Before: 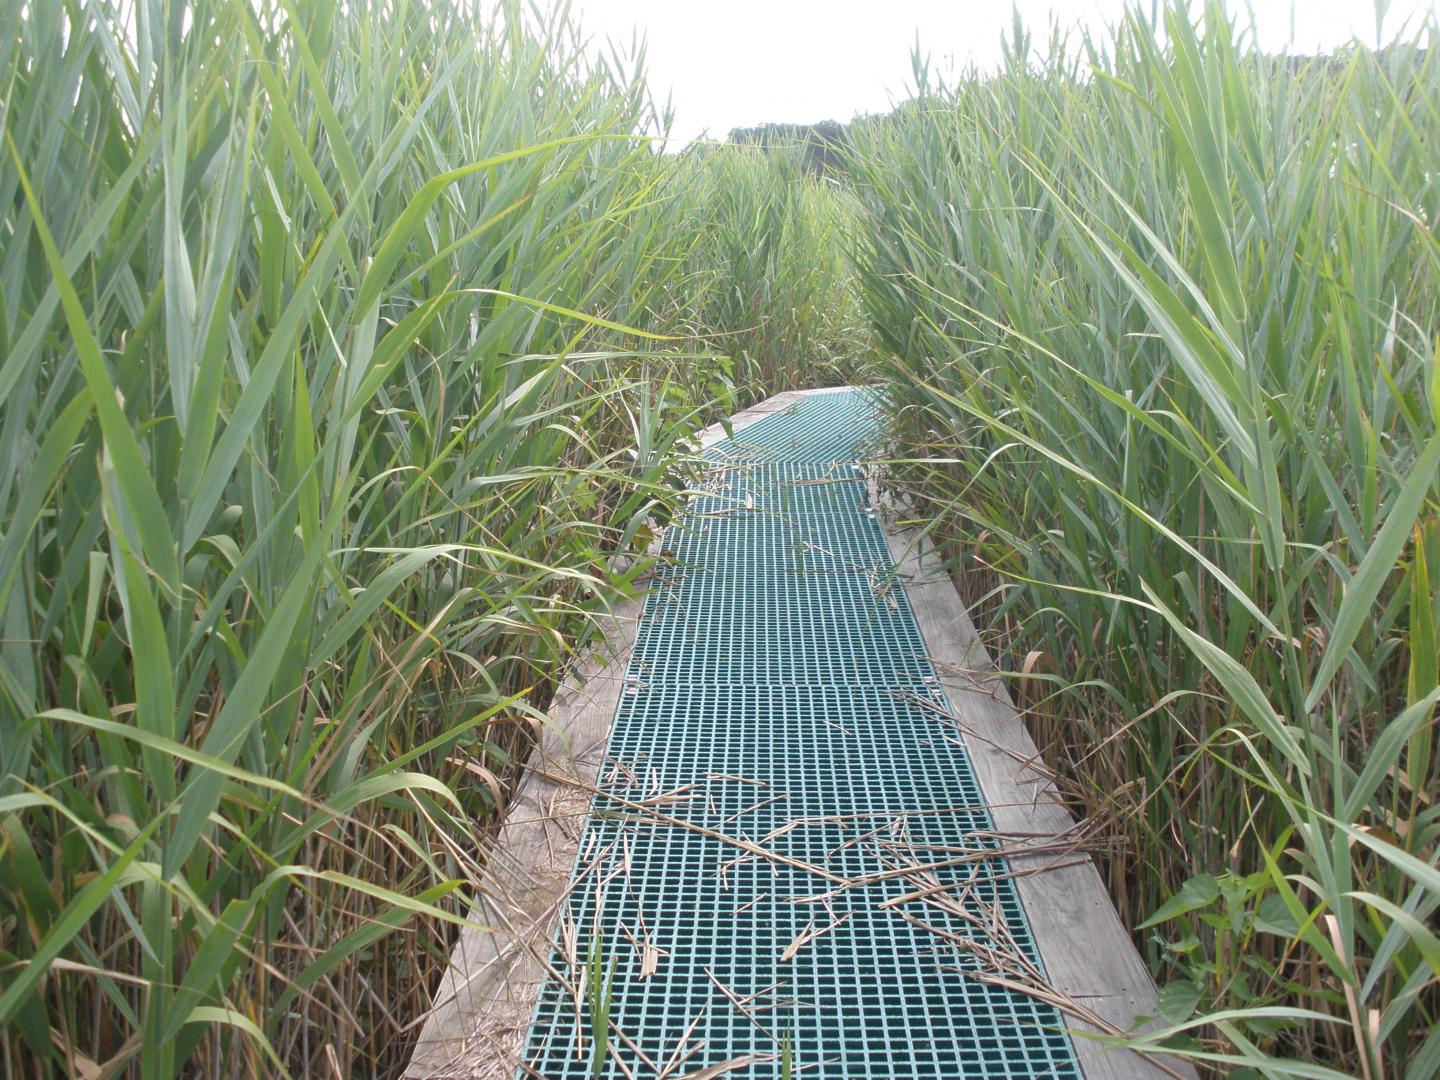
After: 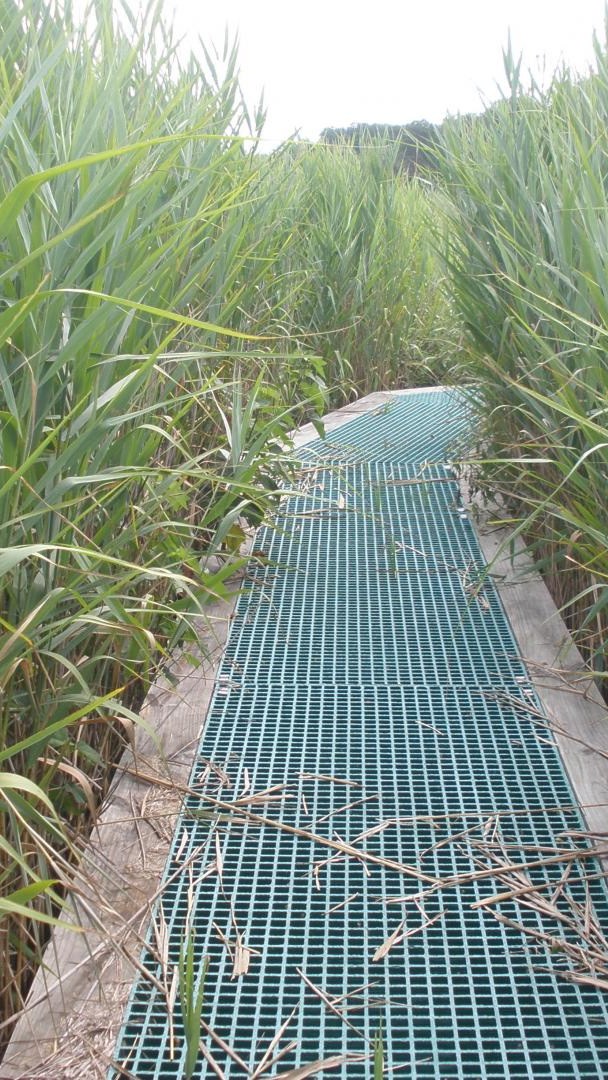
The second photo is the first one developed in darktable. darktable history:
crop: left 28.371%, right 29.343%
